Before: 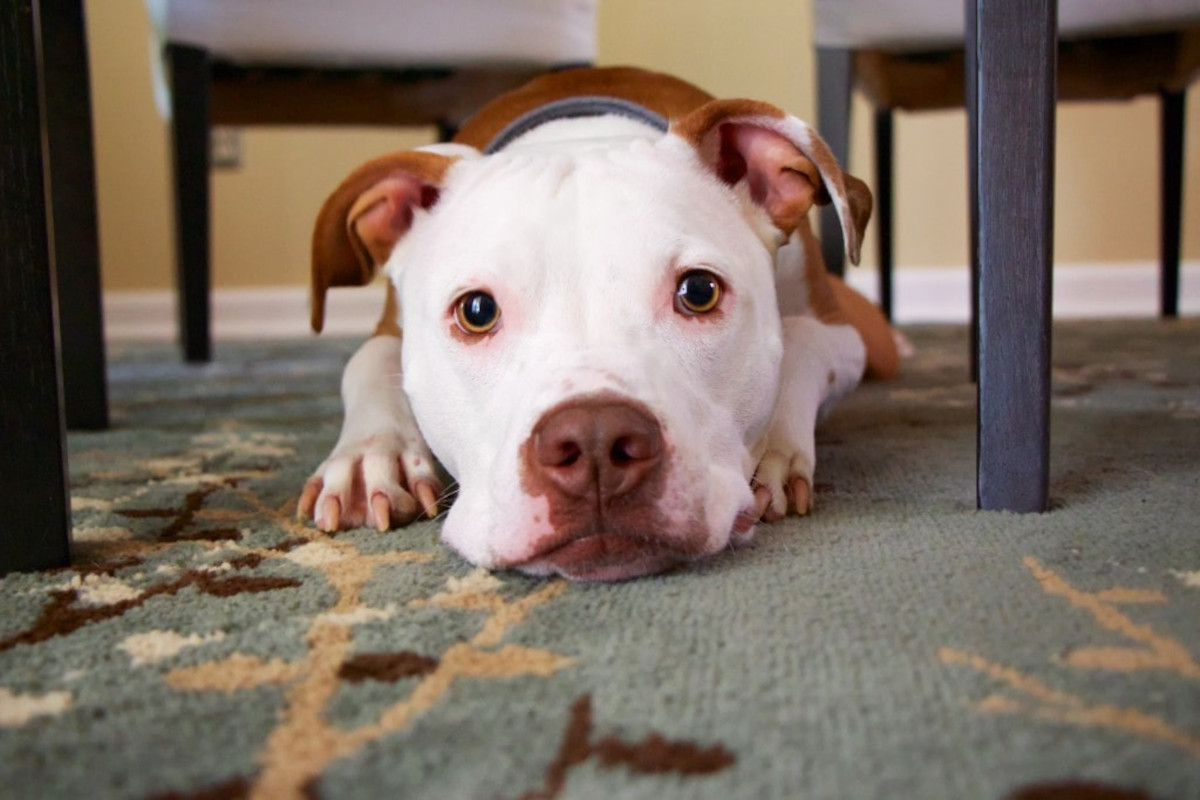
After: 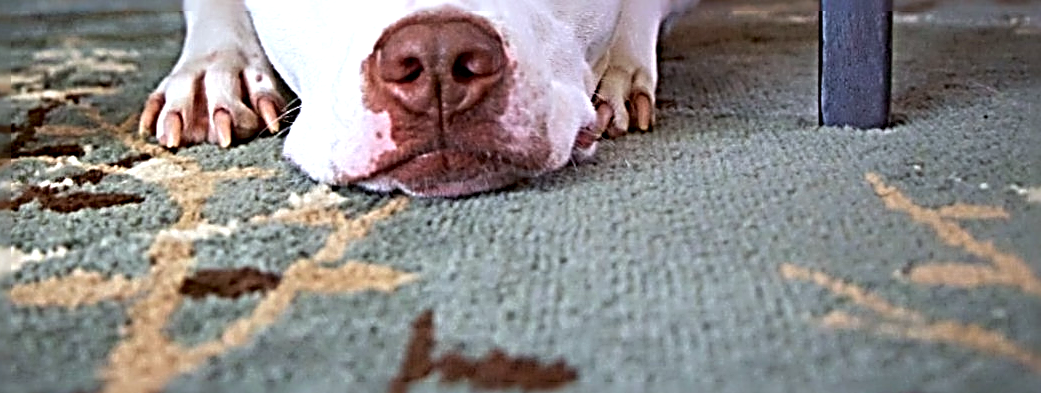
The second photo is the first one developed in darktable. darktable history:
sharpen: radius 4.017, amount 1.998
color calibration: x 0.37, y 0.382, temperature 4318.21 K
crop and rotate: left 13.248%, top 48.048%, bottom 2.768%
exposure: black level correction 0, exposure 0.5 EV, compensate exposure bias true, compensate highlight preservation false
